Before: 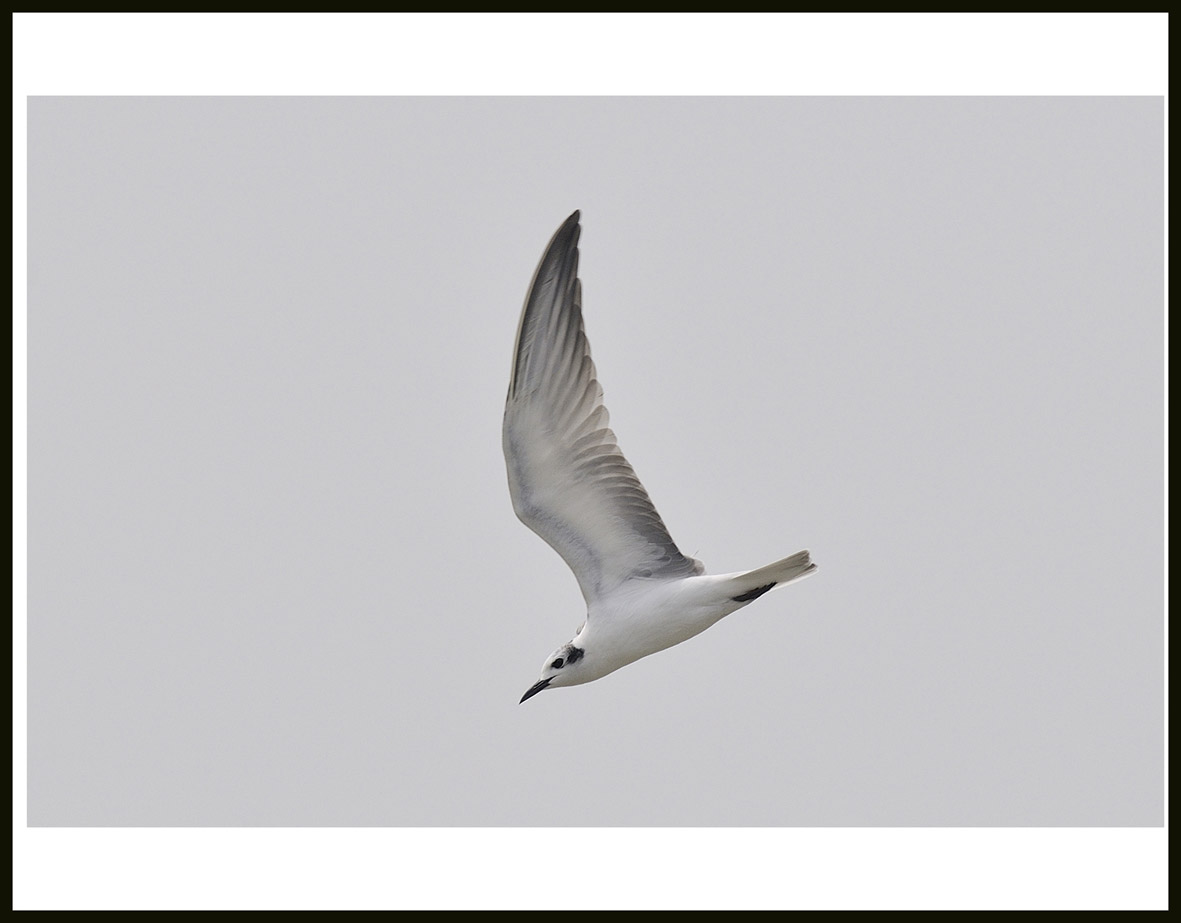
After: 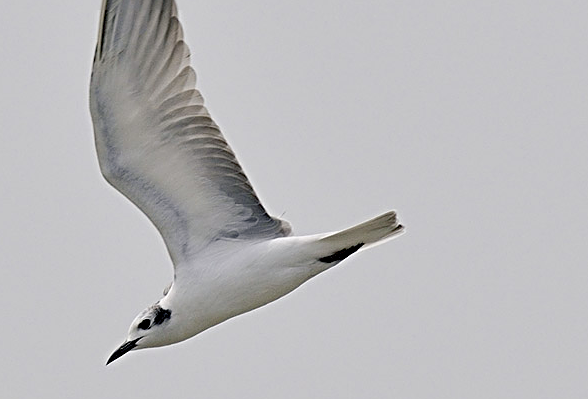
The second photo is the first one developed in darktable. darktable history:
crop: left 35.016%, top 36.733%, right 14.956%, bottom 19.99%
color balance rgb: shadows lift › chroma 2%, shadows lift › hue 222.37°, global offset › luminance -1.43%, white fulcrum 0.066 EV, perceptual saturation grading › global saturation 20%, perceptual saturation grading › highlights -14.455%, perceptual saturation grading › shadows 49.315%, perceptual brilliance grading › global brilliance 2.288%, perceptual brilliance grading › highlights -3.875%
sharpen: radius 3.981
